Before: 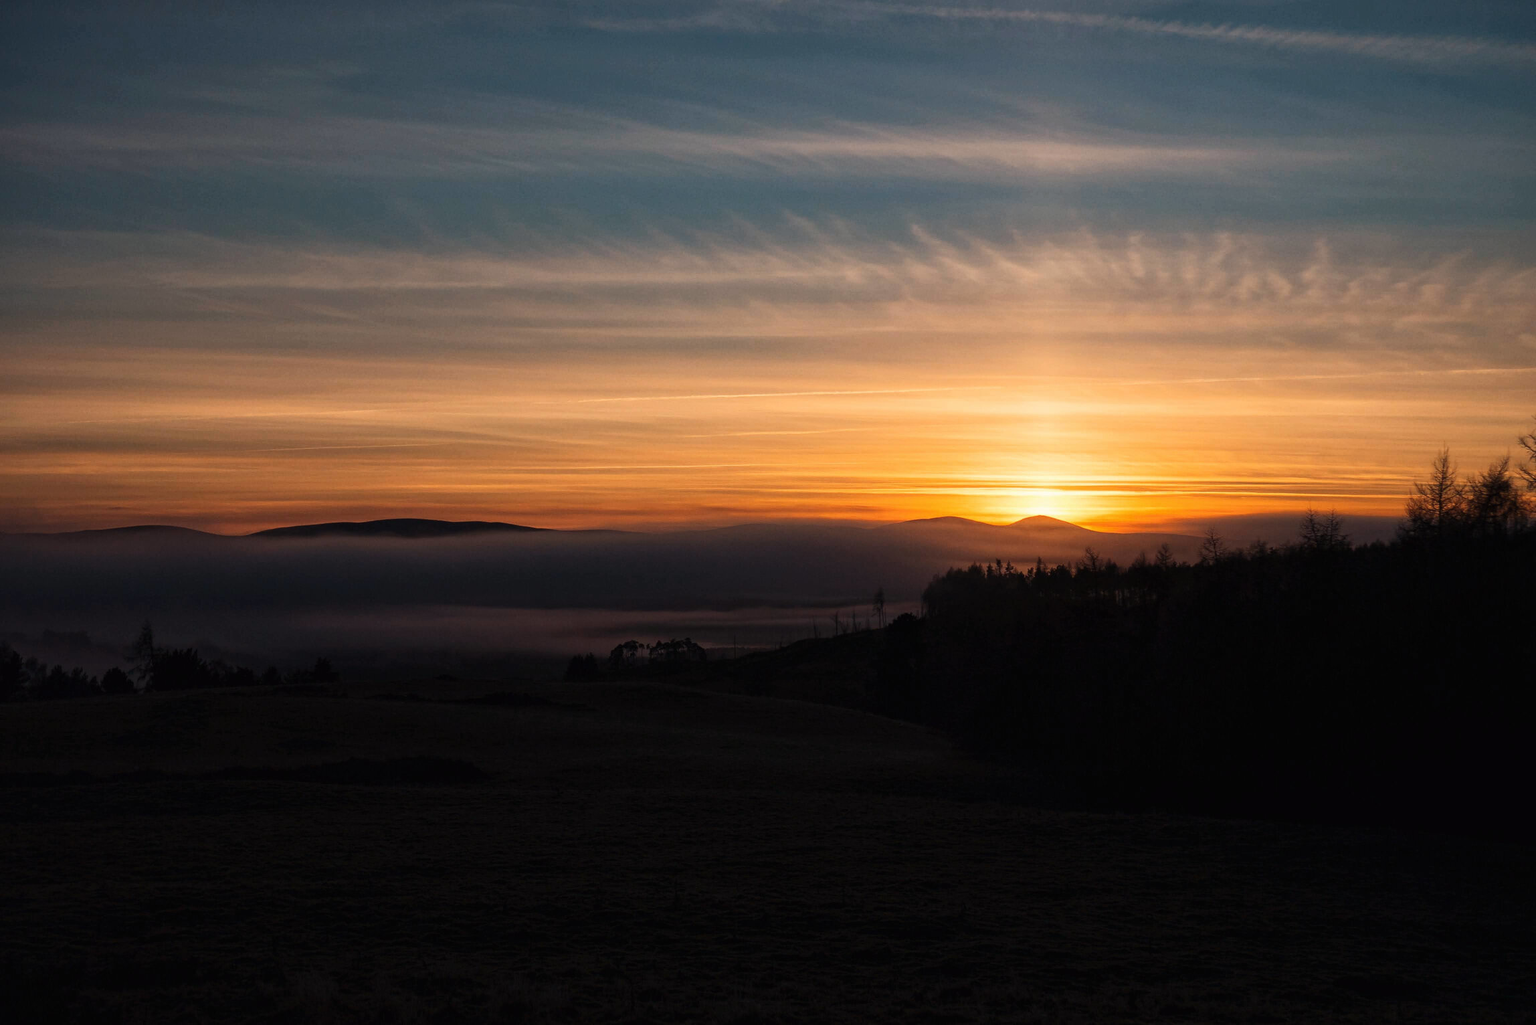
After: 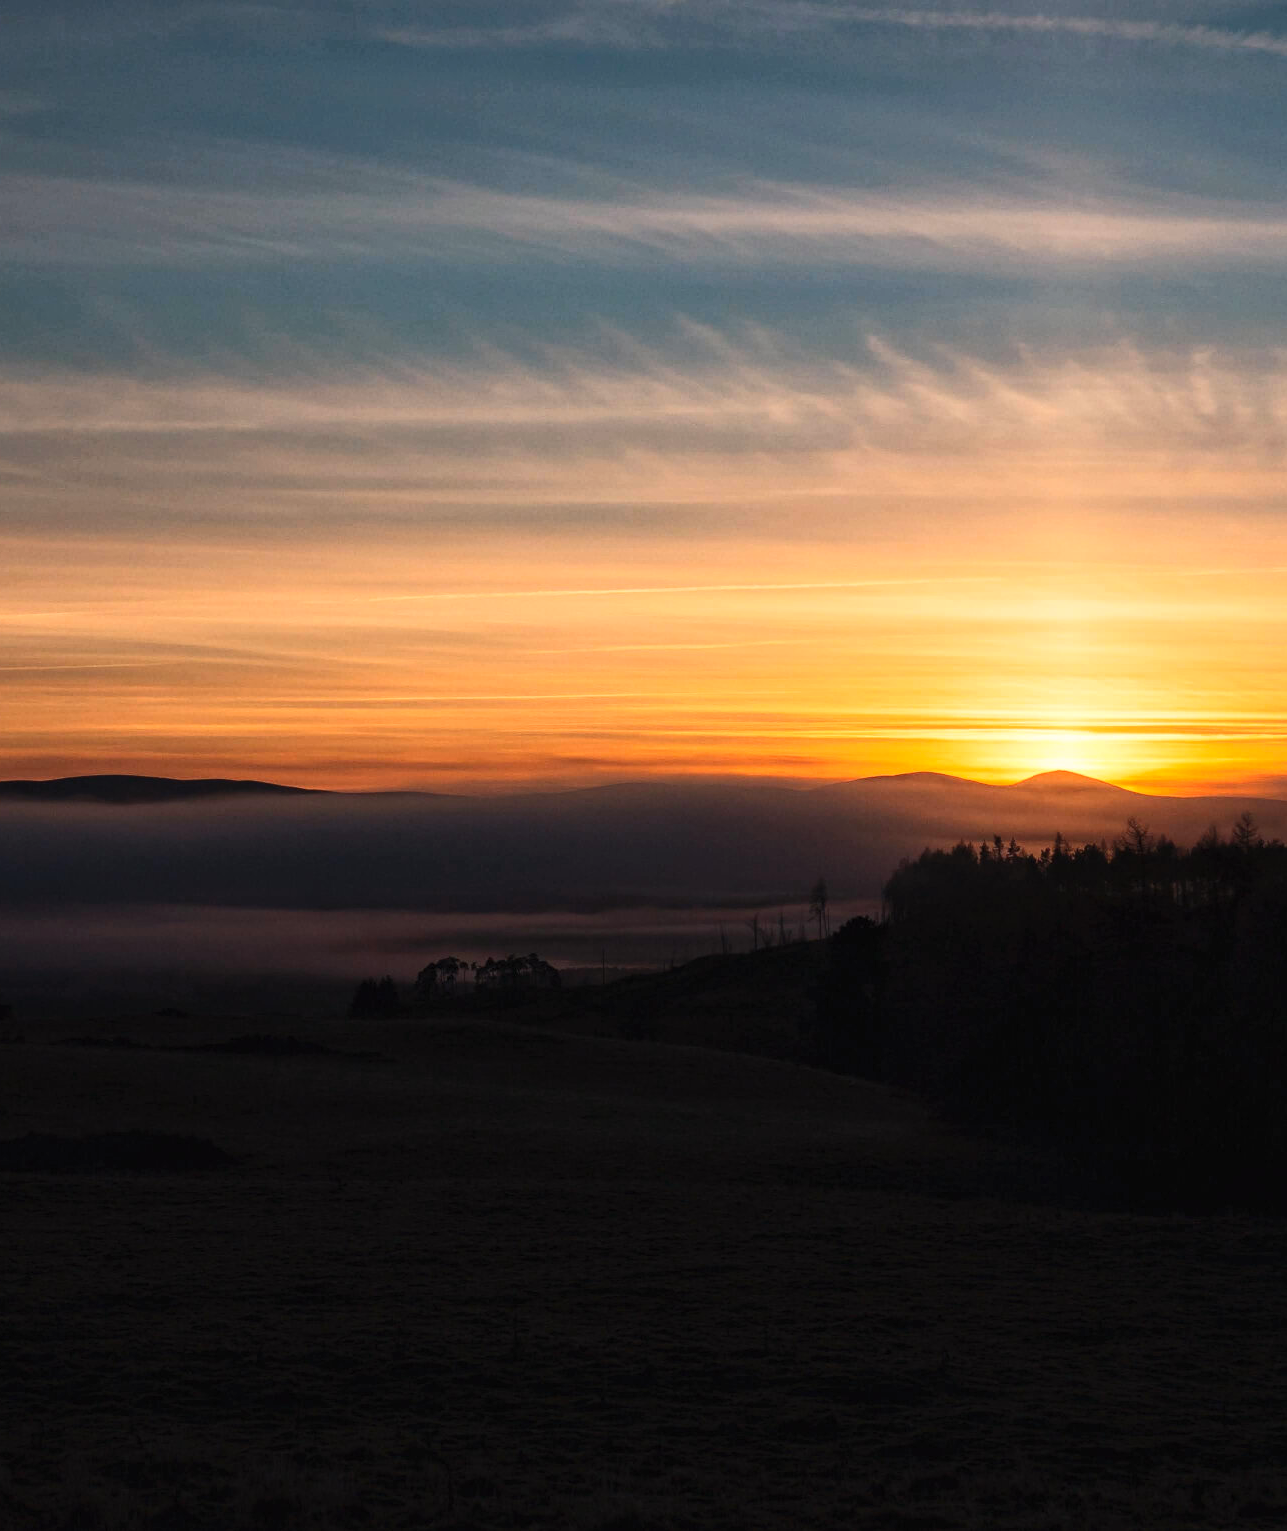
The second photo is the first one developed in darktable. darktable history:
contrast brightness saturation: contrast 0.196, brightness 0.14, saturation 0.143
crop: left 21.586%, right 22.156%, bottom 0.001%
